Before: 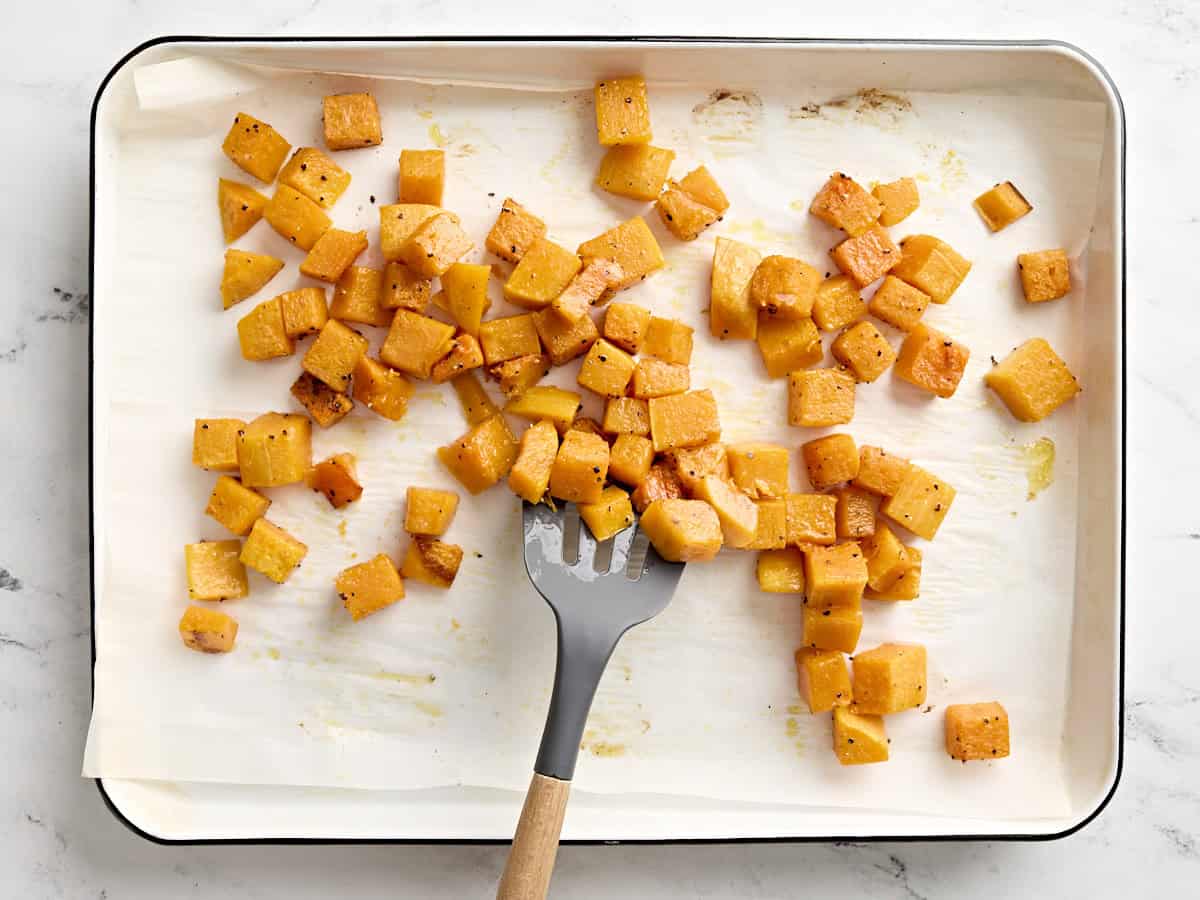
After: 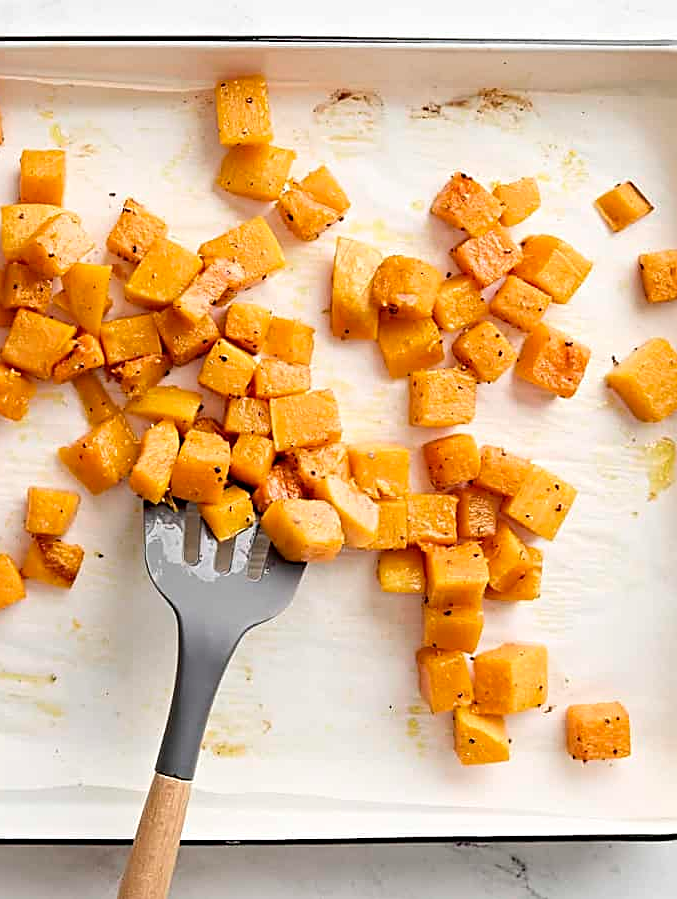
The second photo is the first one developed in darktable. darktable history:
sharpen: on, module defaults
crop: left 31.584%, top 0.015%, right 11.991%
